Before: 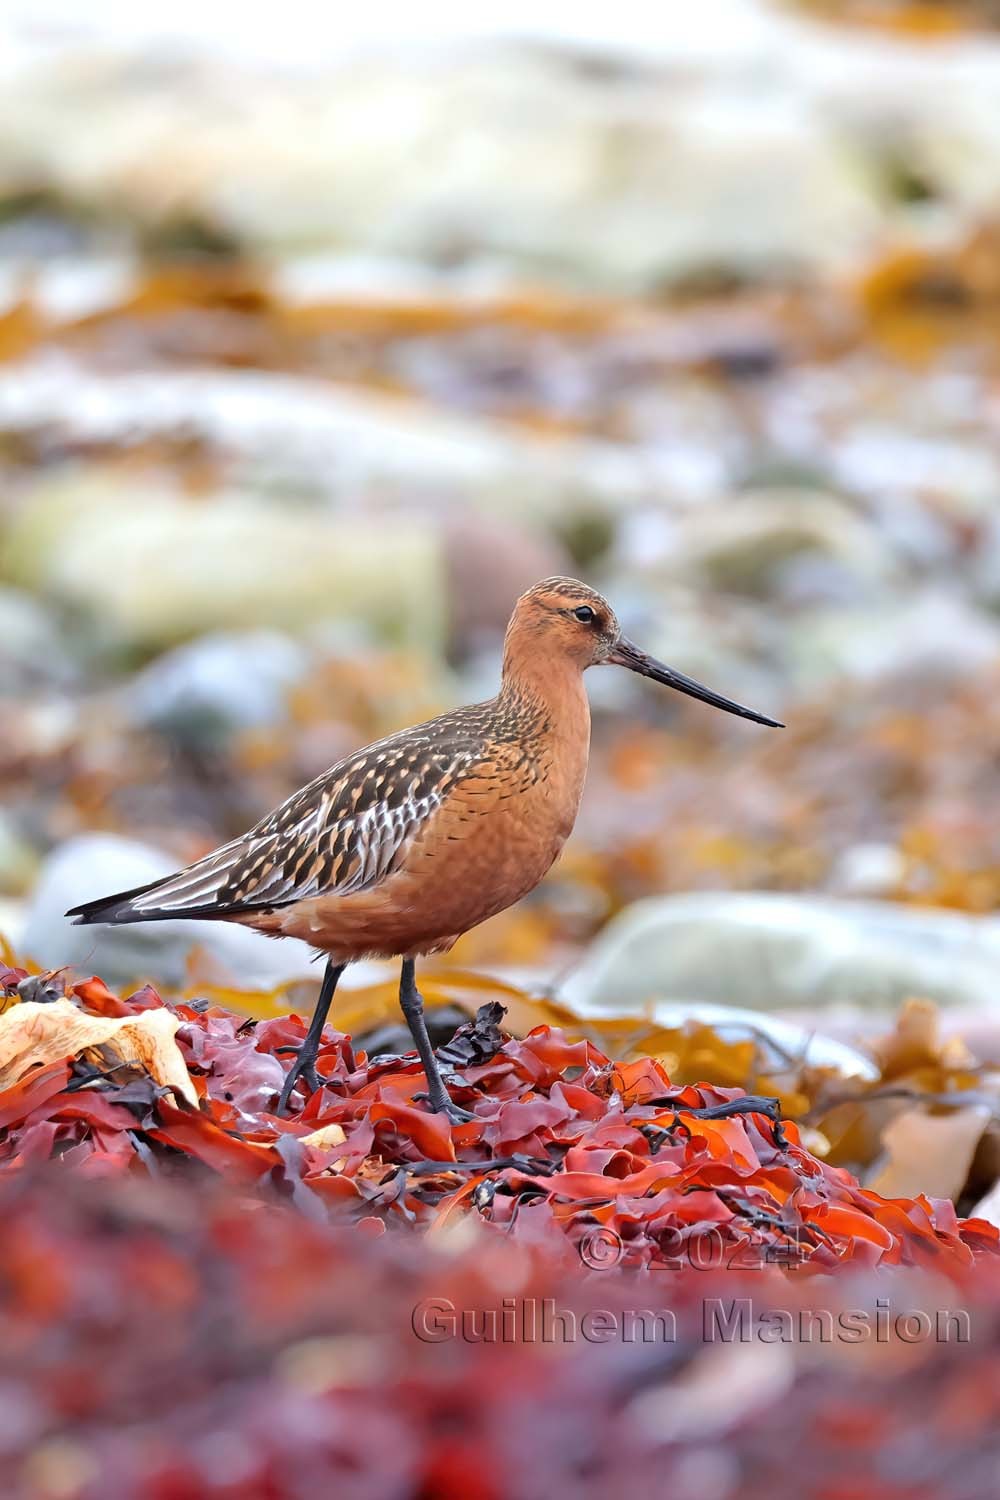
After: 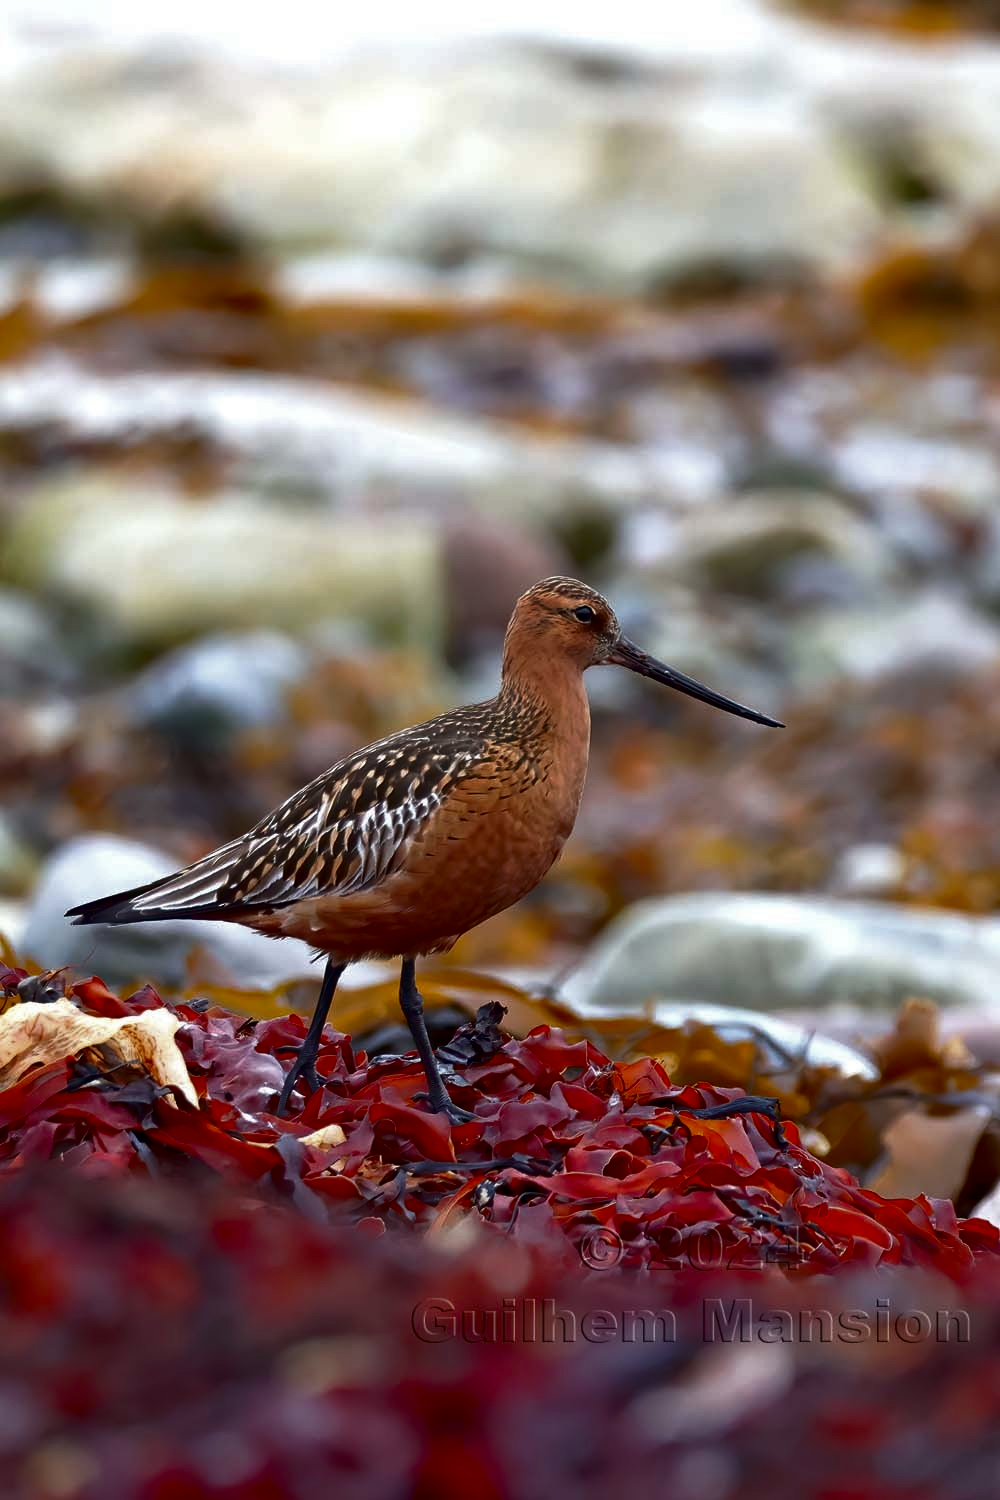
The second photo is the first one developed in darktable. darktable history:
contrast brightness saturation: brightness -0.506
tone curve: curves: ch0 [(0, 0) (0.003, 0.003) (0.011, 0.015) (0.025, 0.031) (0.044, 0.056) (0.069, 0.083) (0.1, 0.113) (0.136, 0.145) (0.177, 0.184) (0.224, 0.225) (0.277, 0.275) (0.335, 0.327) (0.399, 0.385) (0.468, 0.447) (0.543, 0.528) (0.623, 0.611) (0.709, 0.703) (0.801, 0.802) (0.898, 0.902) (1, 1)], preserve colors none
